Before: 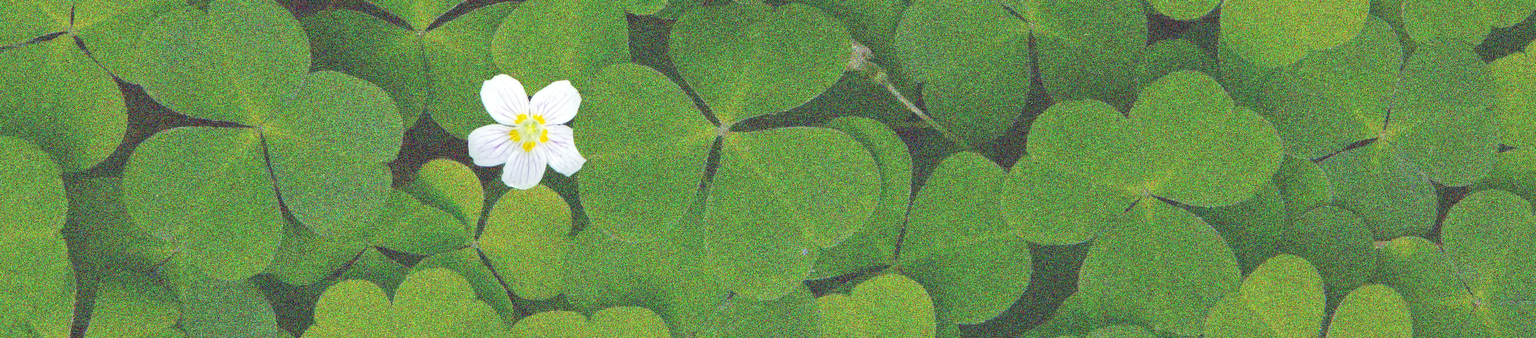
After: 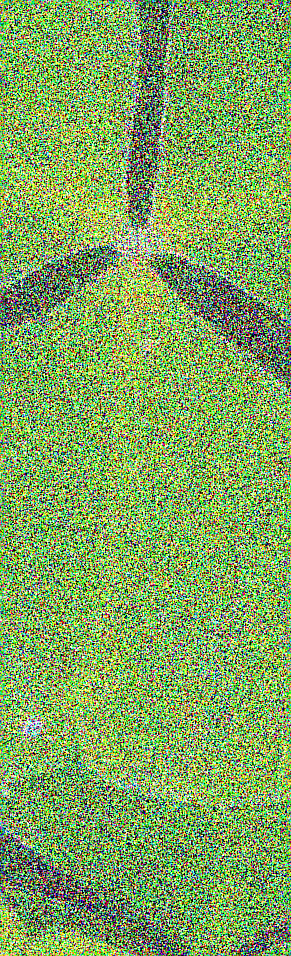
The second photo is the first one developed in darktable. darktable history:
crop and rotate: angle -46.15°, top 16.801%, right 0.775%, bottom 11.64%
exposure: exposure 0.188 EV, compensate highlight preservation false
sharpen: on, module defaults
